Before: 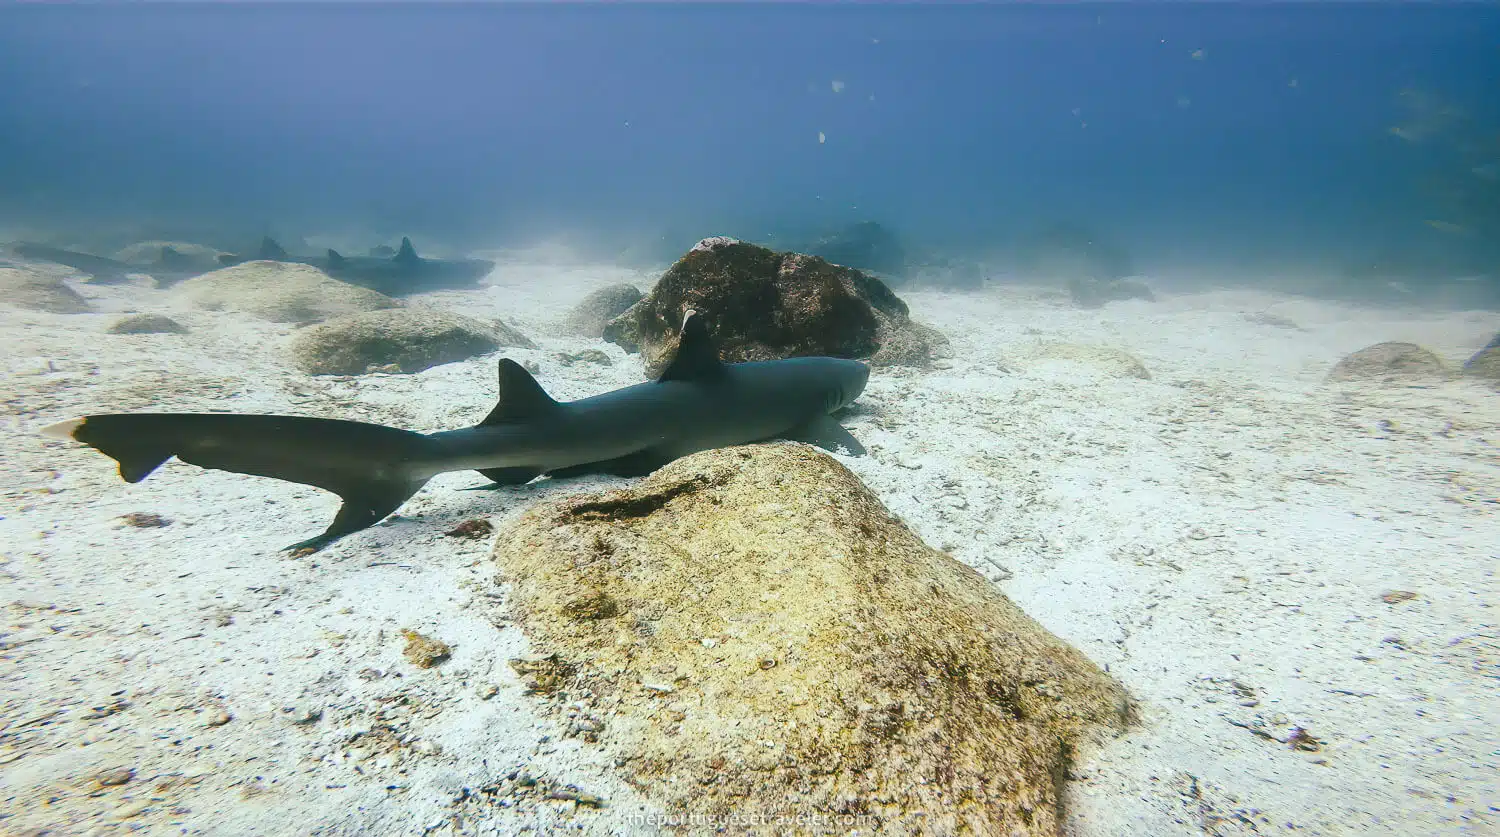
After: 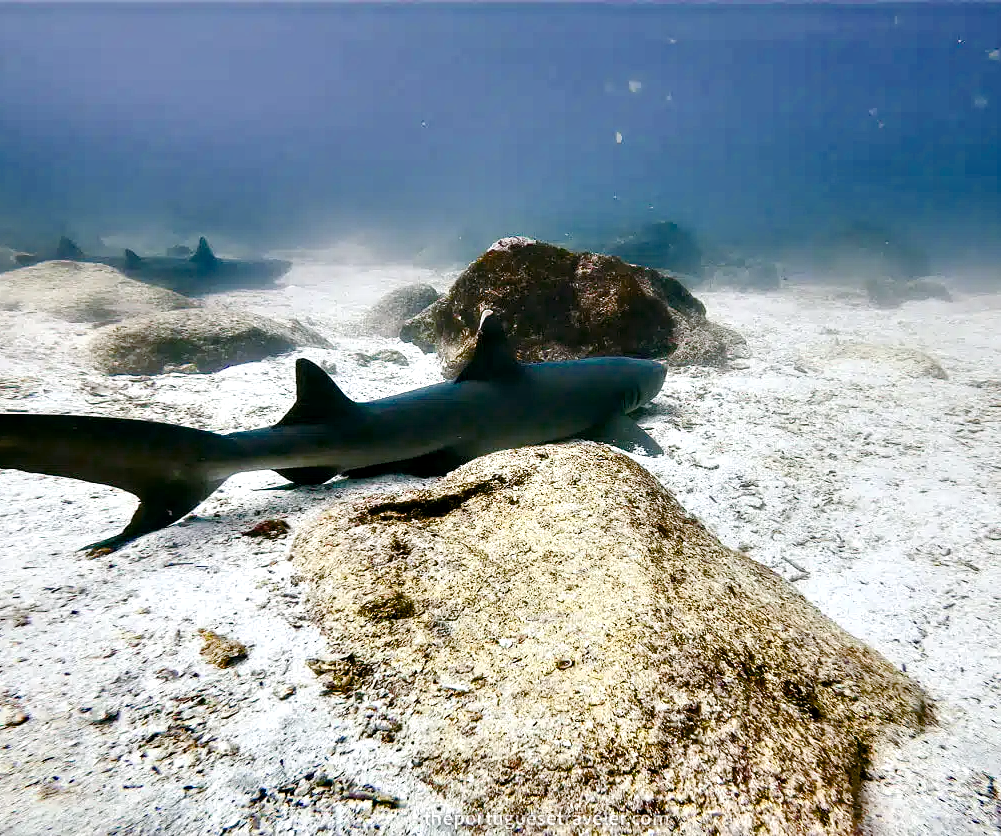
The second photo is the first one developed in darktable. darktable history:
color balance rgb: shadows lift › chroma 4.498%, shadows lift › hue 24.25°, highlights gain › chroma 2.835%, highlights gain › hue 60.36°, perceptual saturation grading › global saturation 20%, perceptual saturation grading › highlights -50.34%, perceptual saturation grading › shadows 31.155%, saturation formula JzAzBz (2021)
contrast equalizer: octaves 7, y [[0.6 ×6], [0.55 ×6], [0 ×6], [0 ×6], [0 ×6]]
contrast brightness saturation: saturation -0.051
crop and rotate: left 13.59%, right 19.618%
color correction: highlights a* -0.071, highlights b* -6.05, shadows a* -0.14, shadows b* -0.072
